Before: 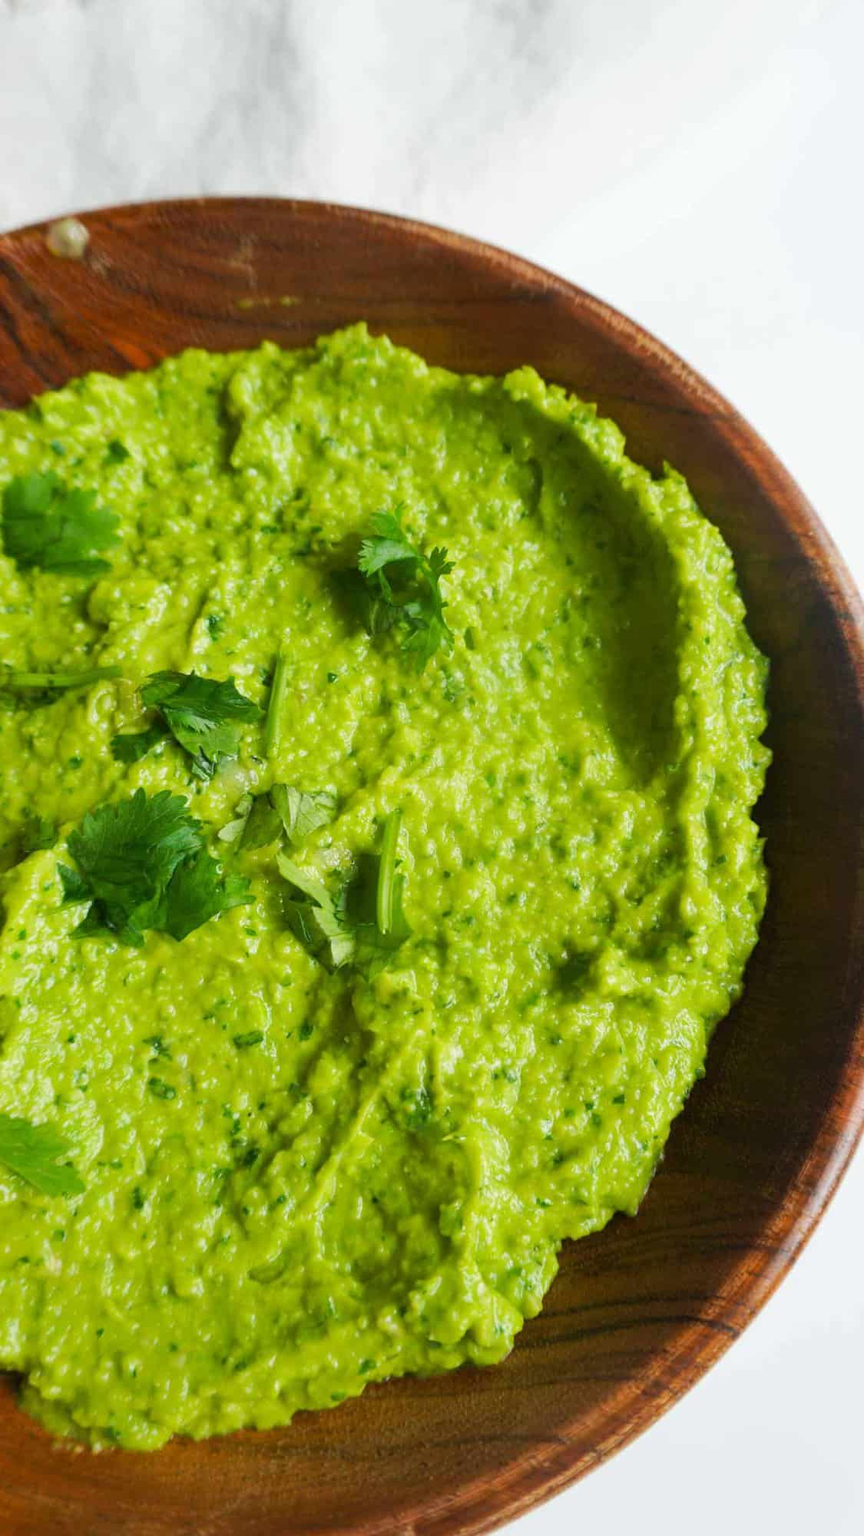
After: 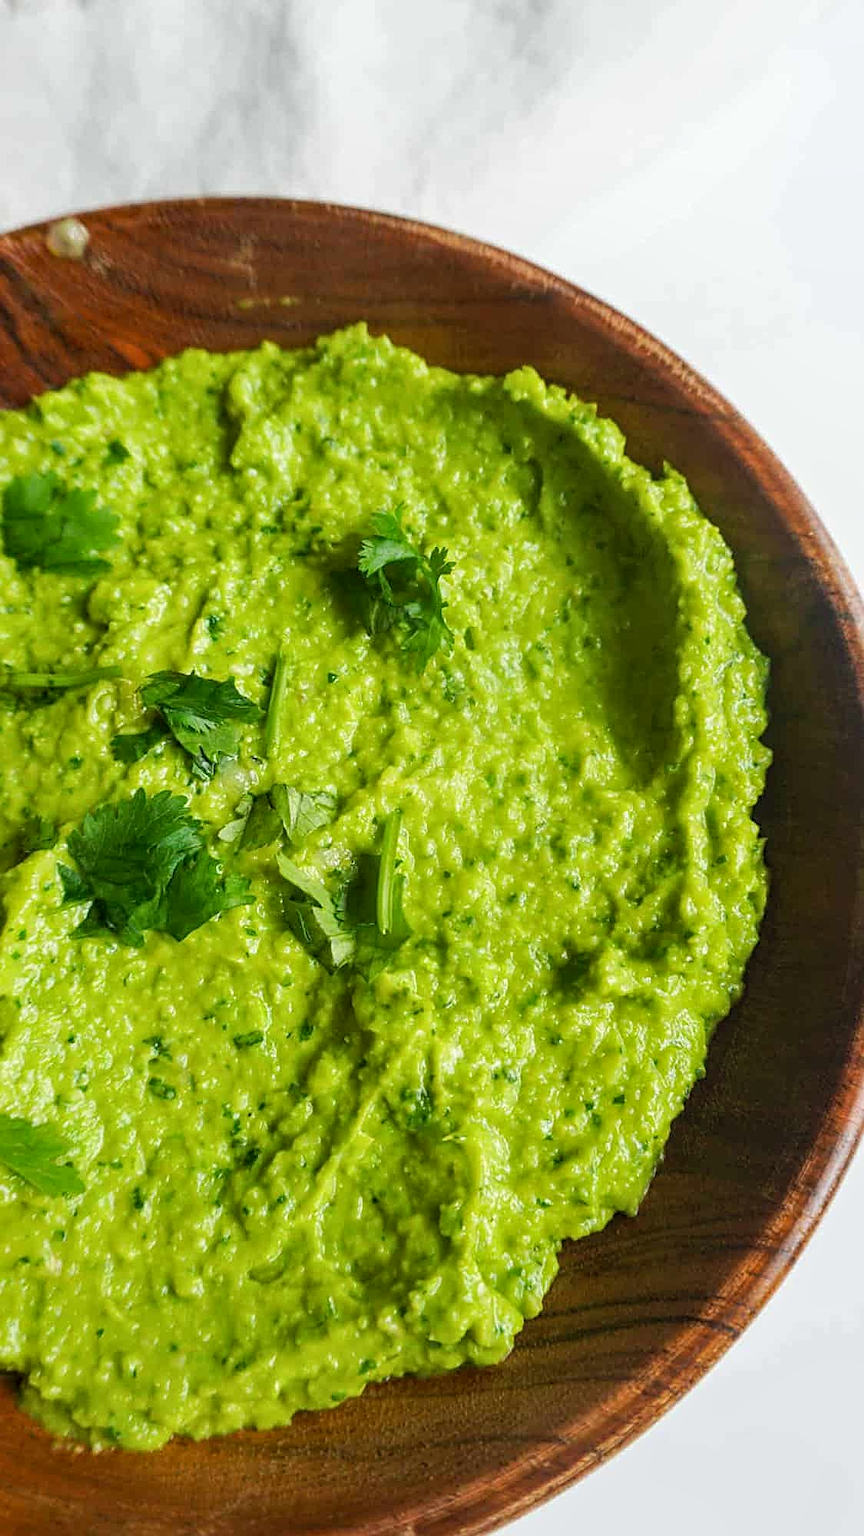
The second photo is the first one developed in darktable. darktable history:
sharpen: amount 0.597
local contrast: on, module defaults
